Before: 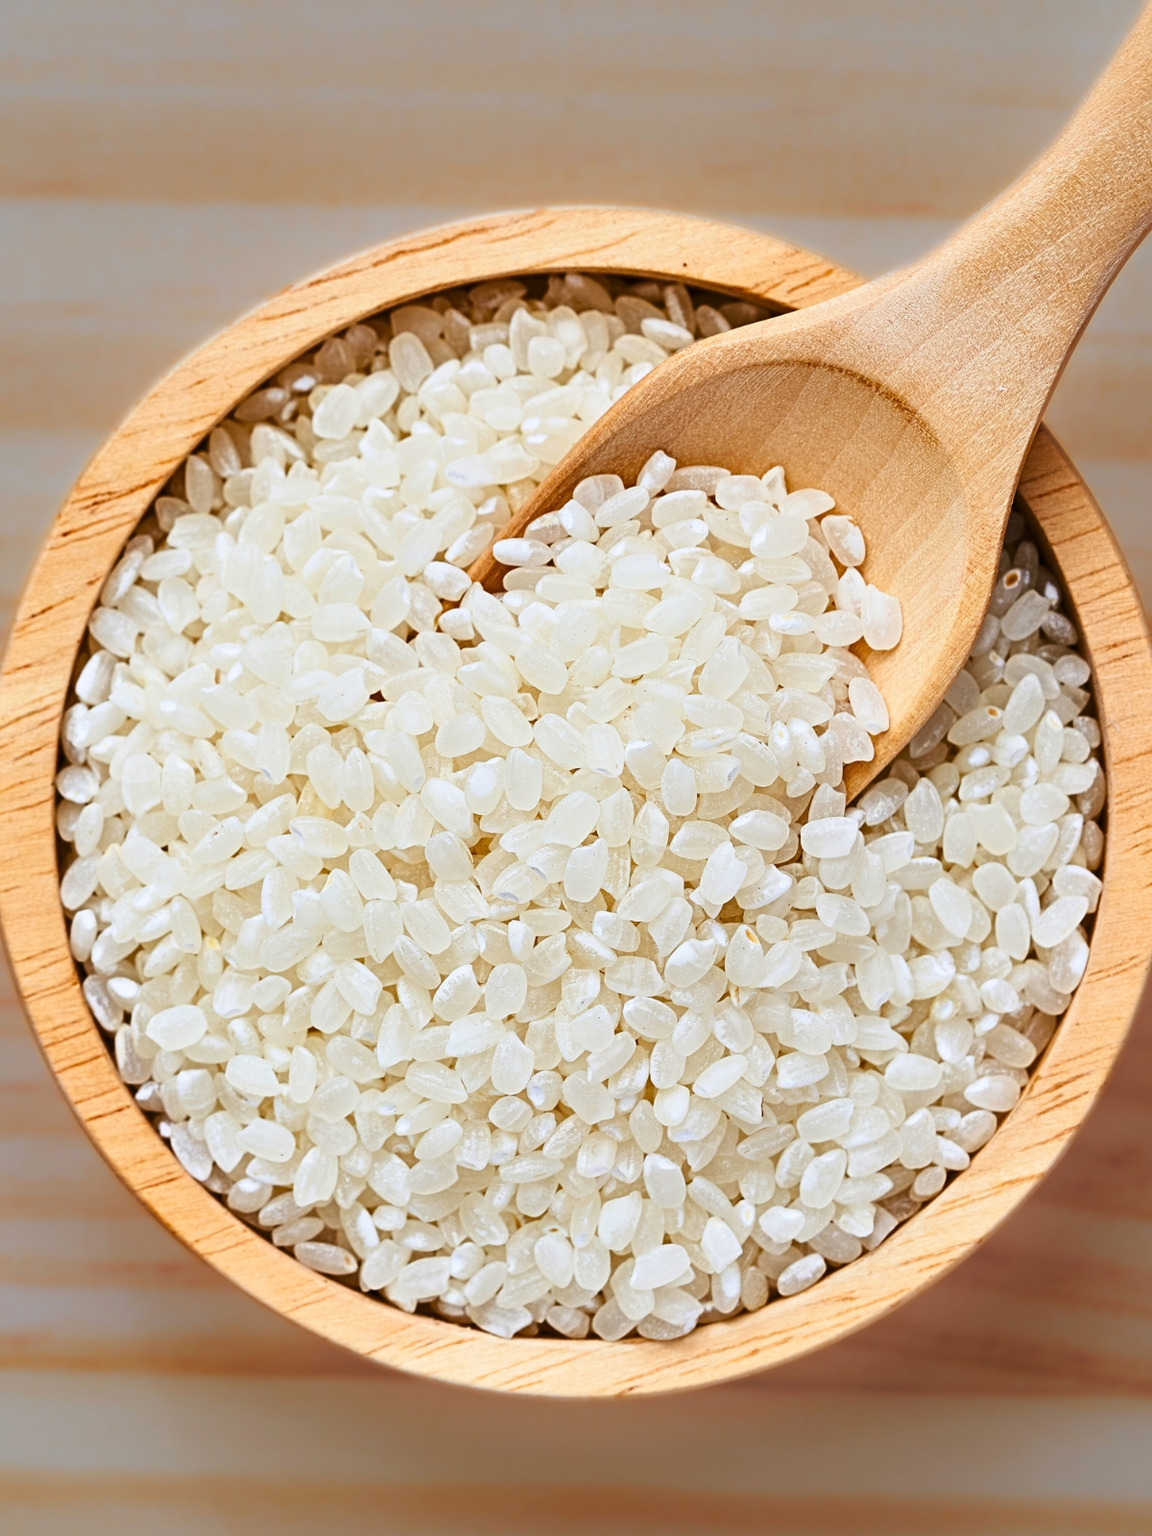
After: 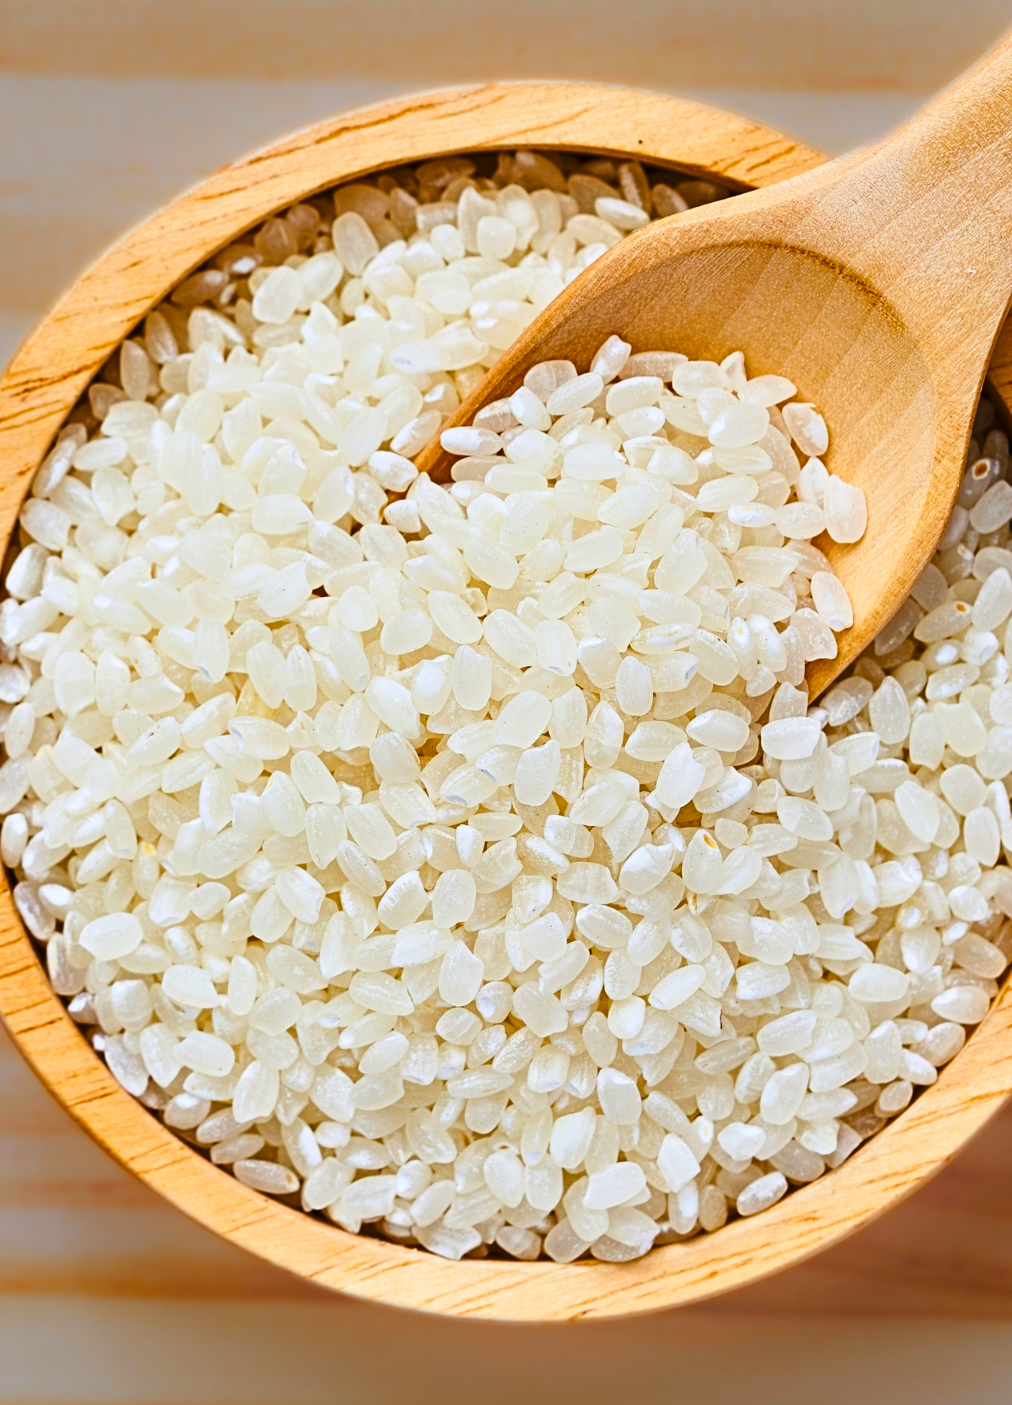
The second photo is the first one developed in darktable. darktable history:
color balance rgb: linear chroma grading › global chroma 8.666%, perceptual saturation grading › global saturation 18.35%
crop: left 6.085%, top 8.376%, right 9.549%, bottom 3.762%
